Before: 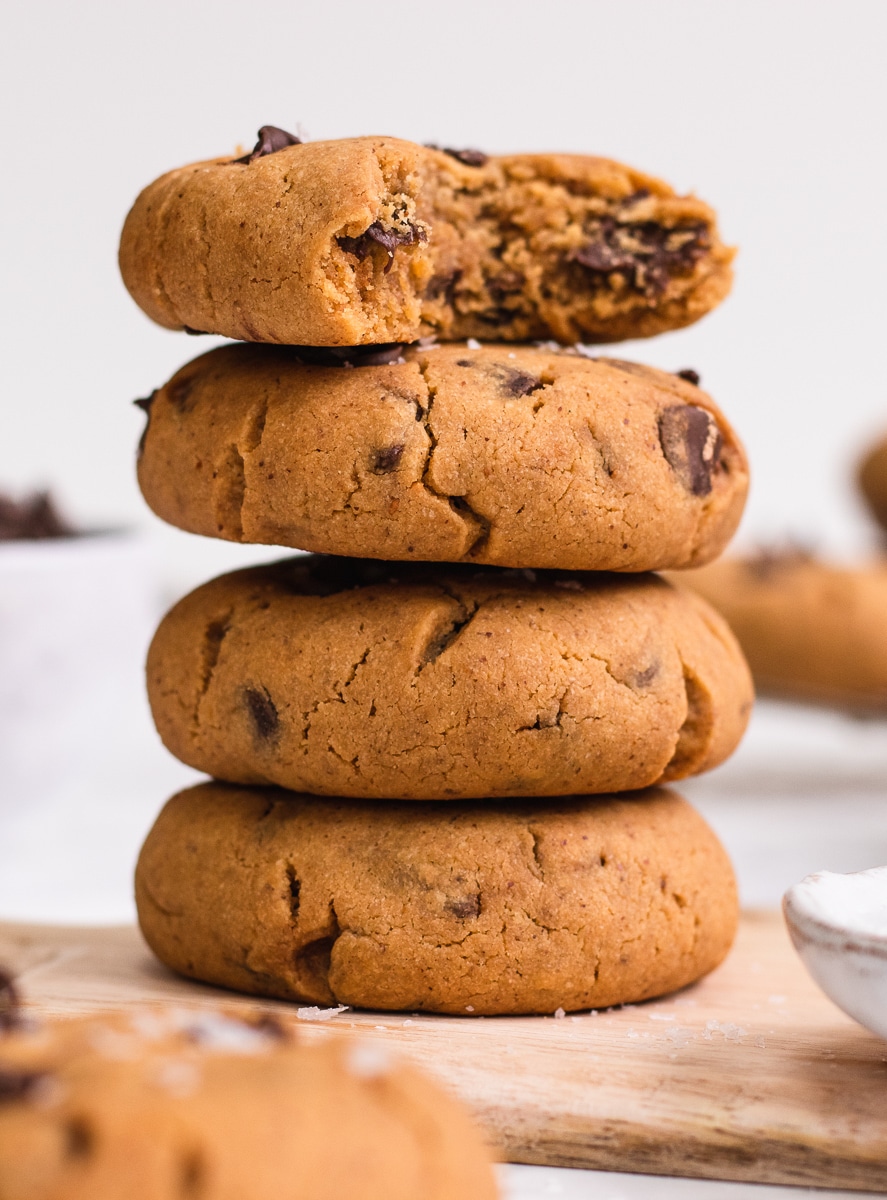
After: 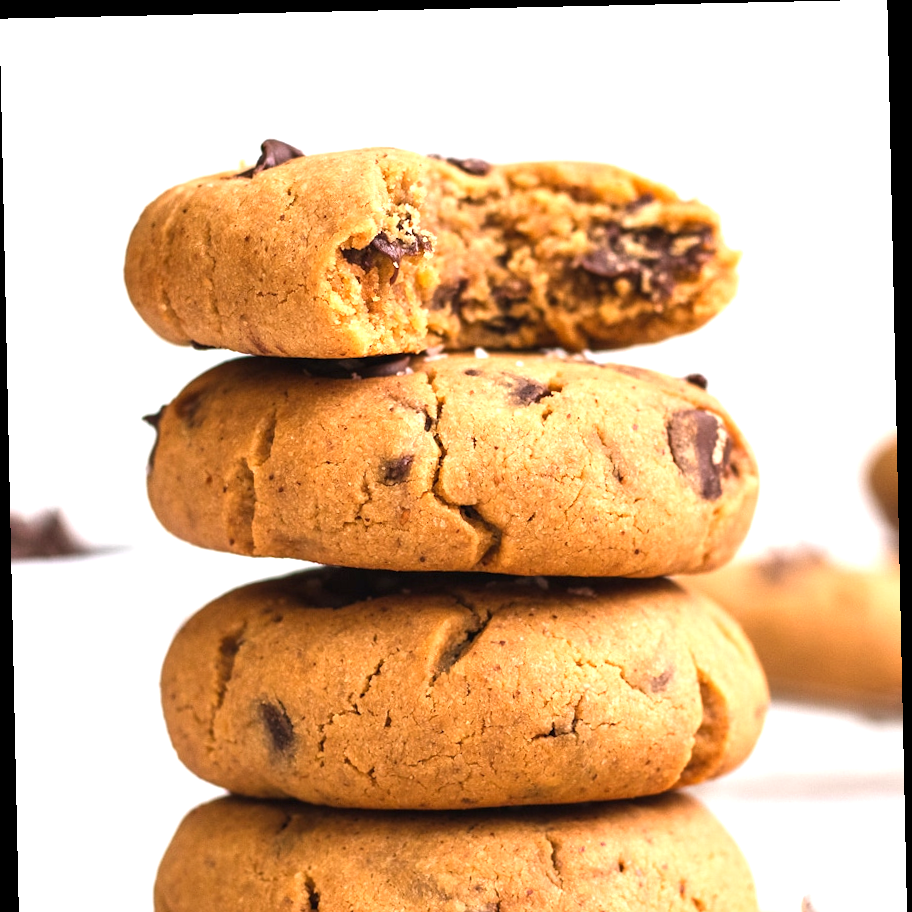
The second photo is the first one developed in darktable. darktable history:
exposure: exposure 0.943 EV, compensate highlight preservation false
crop: bottom 24.967%
rotate and perspective: rotation -1.24°, automatic cropping off
